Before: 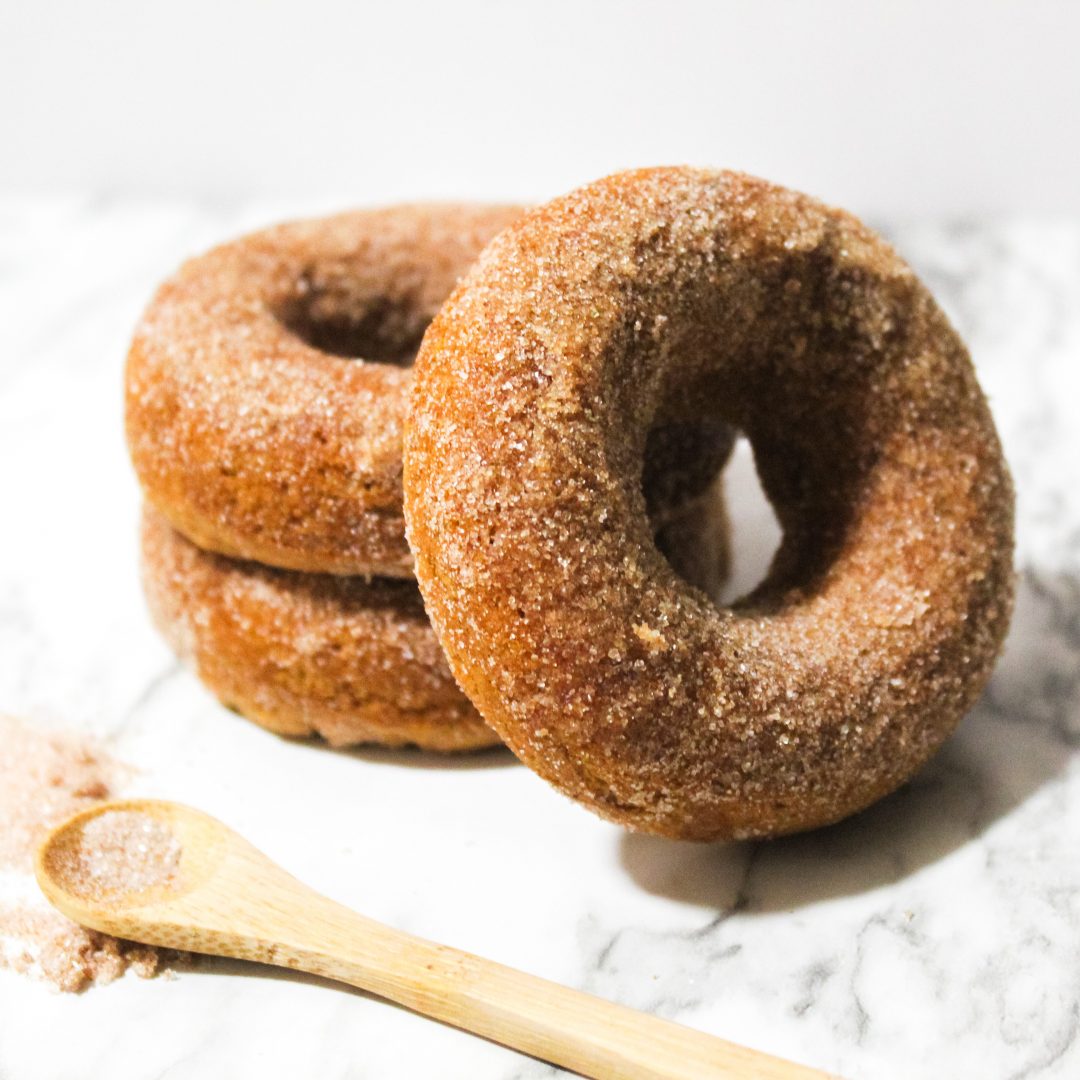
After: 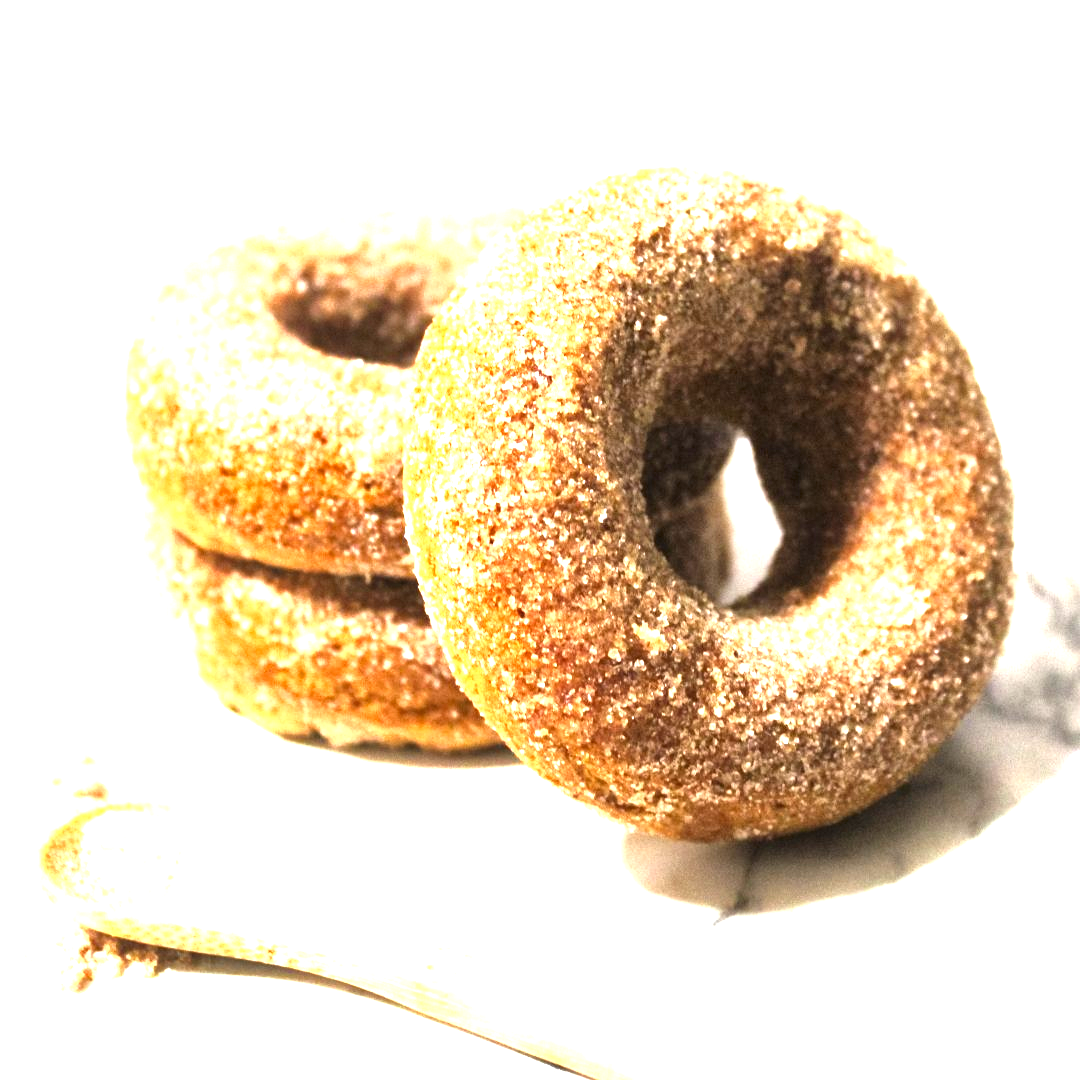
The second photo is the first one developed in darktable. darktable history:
exposure: black level correction 0, exposure 1.579 EV, compensate exposure bias true, compensate highlight preservation false
local contrast: mode bilateral grid, contrast 25, coarseness 61, detail 152%, midtone range 0.2
